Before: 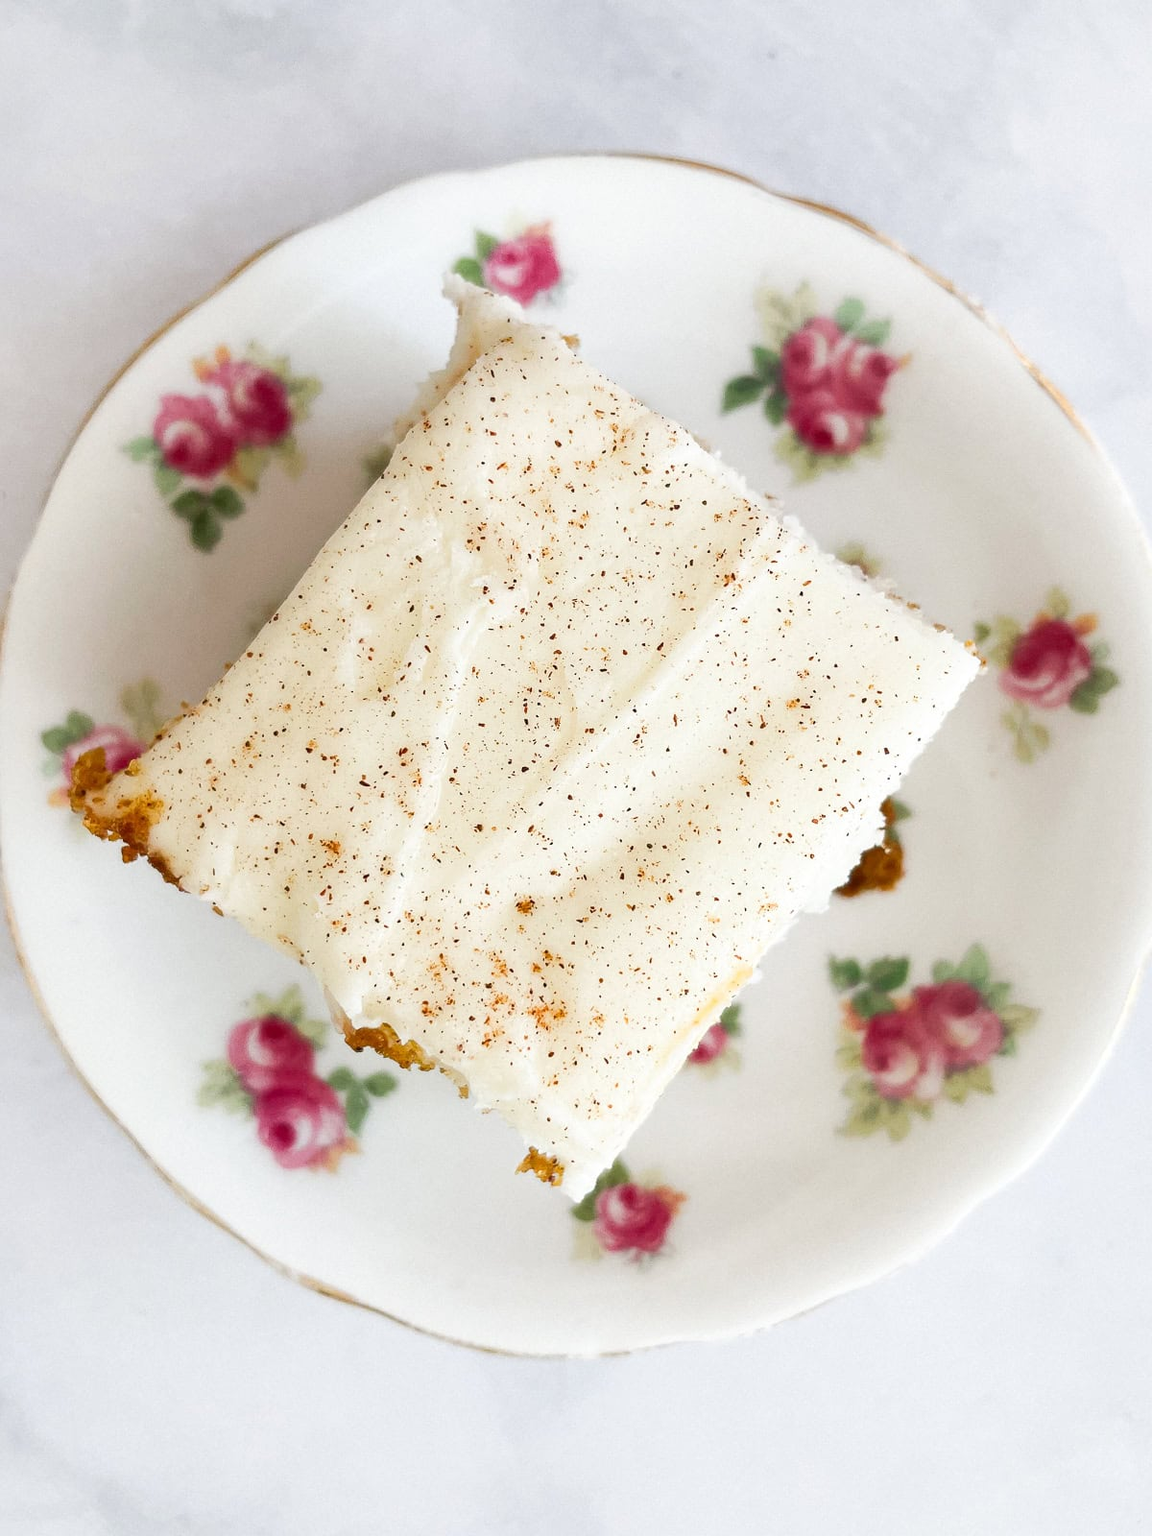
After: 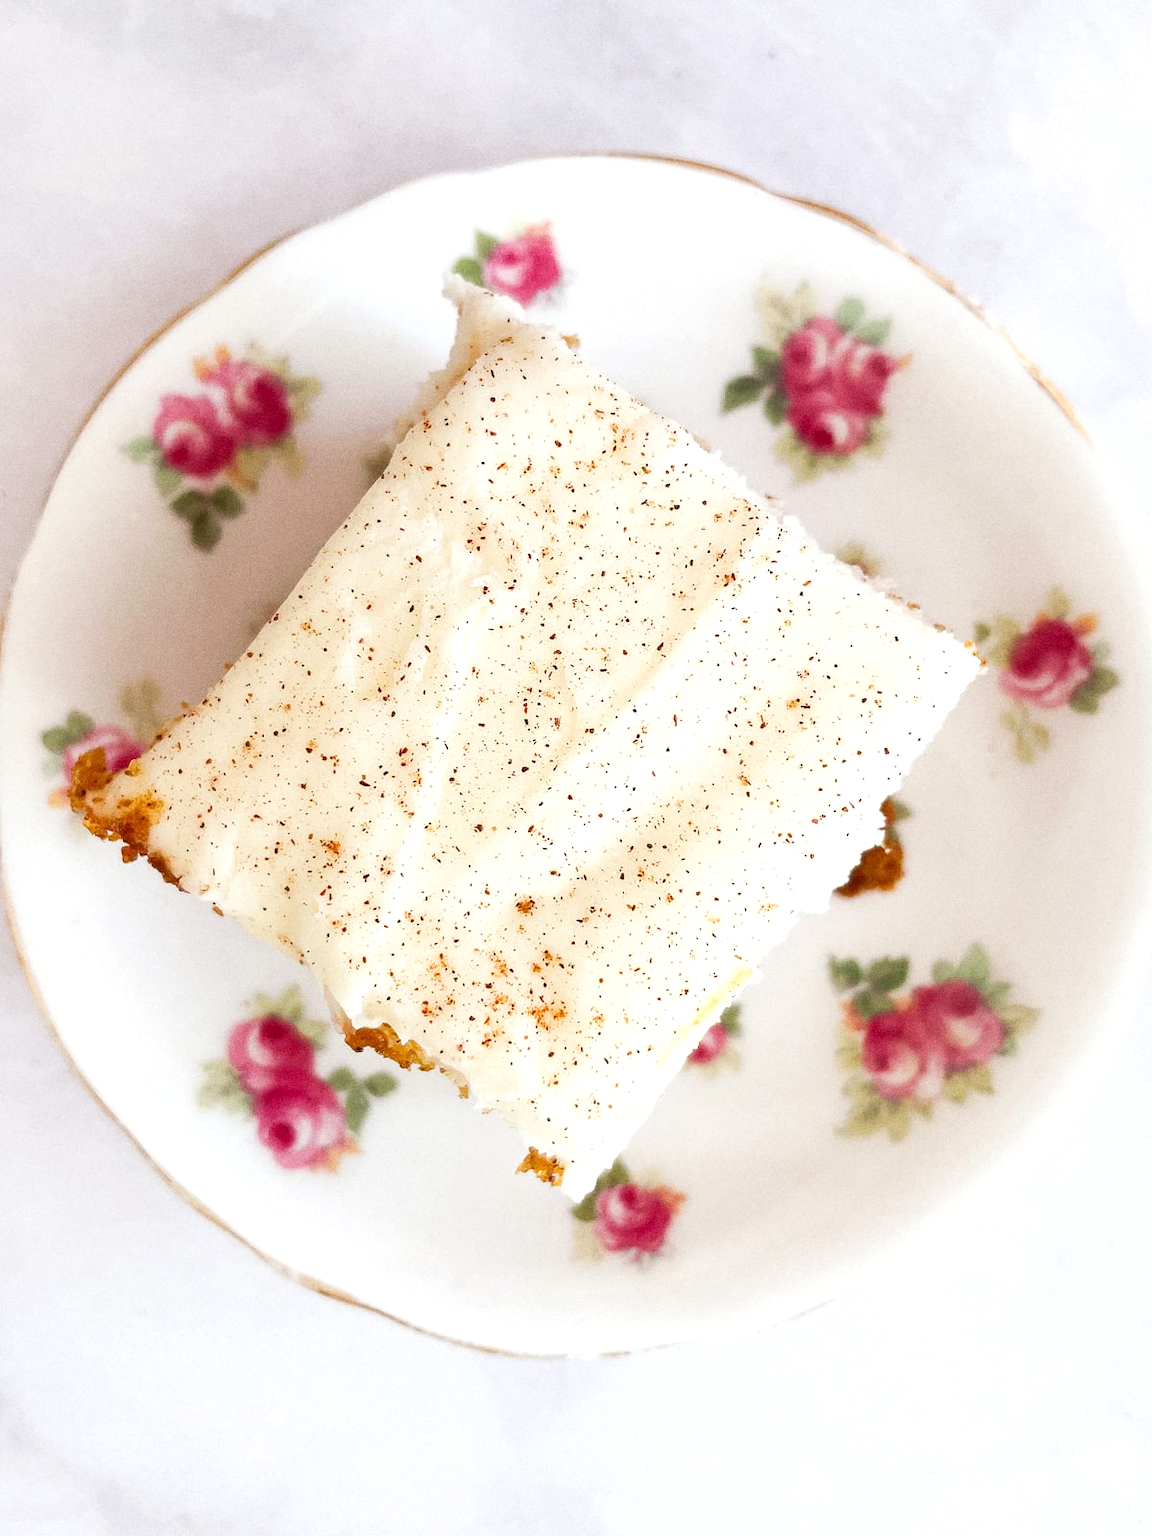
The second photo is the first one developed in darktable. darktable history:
grain: coarseness 0.09 ISO
exposure: exposure 0.236 EV, compensate highlight preservation false
rgb levels: mode RGB, independent channels, levels [[0, 0.474, 1], [0, 0.5, 1], [0, 0.5, 1]]
tone curve: curves: ch0 [(0, 0) (0.003, 0.003) (0.011, 0.011) (0.025, 0.025) (0.044, 0.044) (0.069, 0.069) (0.1, 0.099) (0.136, 0.135) (0.177, 0.176) (0.224, 0.223) (0.277, 0.275) (0.335, 0.333) (0.399, 0.396) (0.468, 0.465) (0.543, 0.546) (0.623, 0.625) (0.709, 0.711) (0.801, 0.802) (0.898, 0.898) (1, 1)], preserve colors none
